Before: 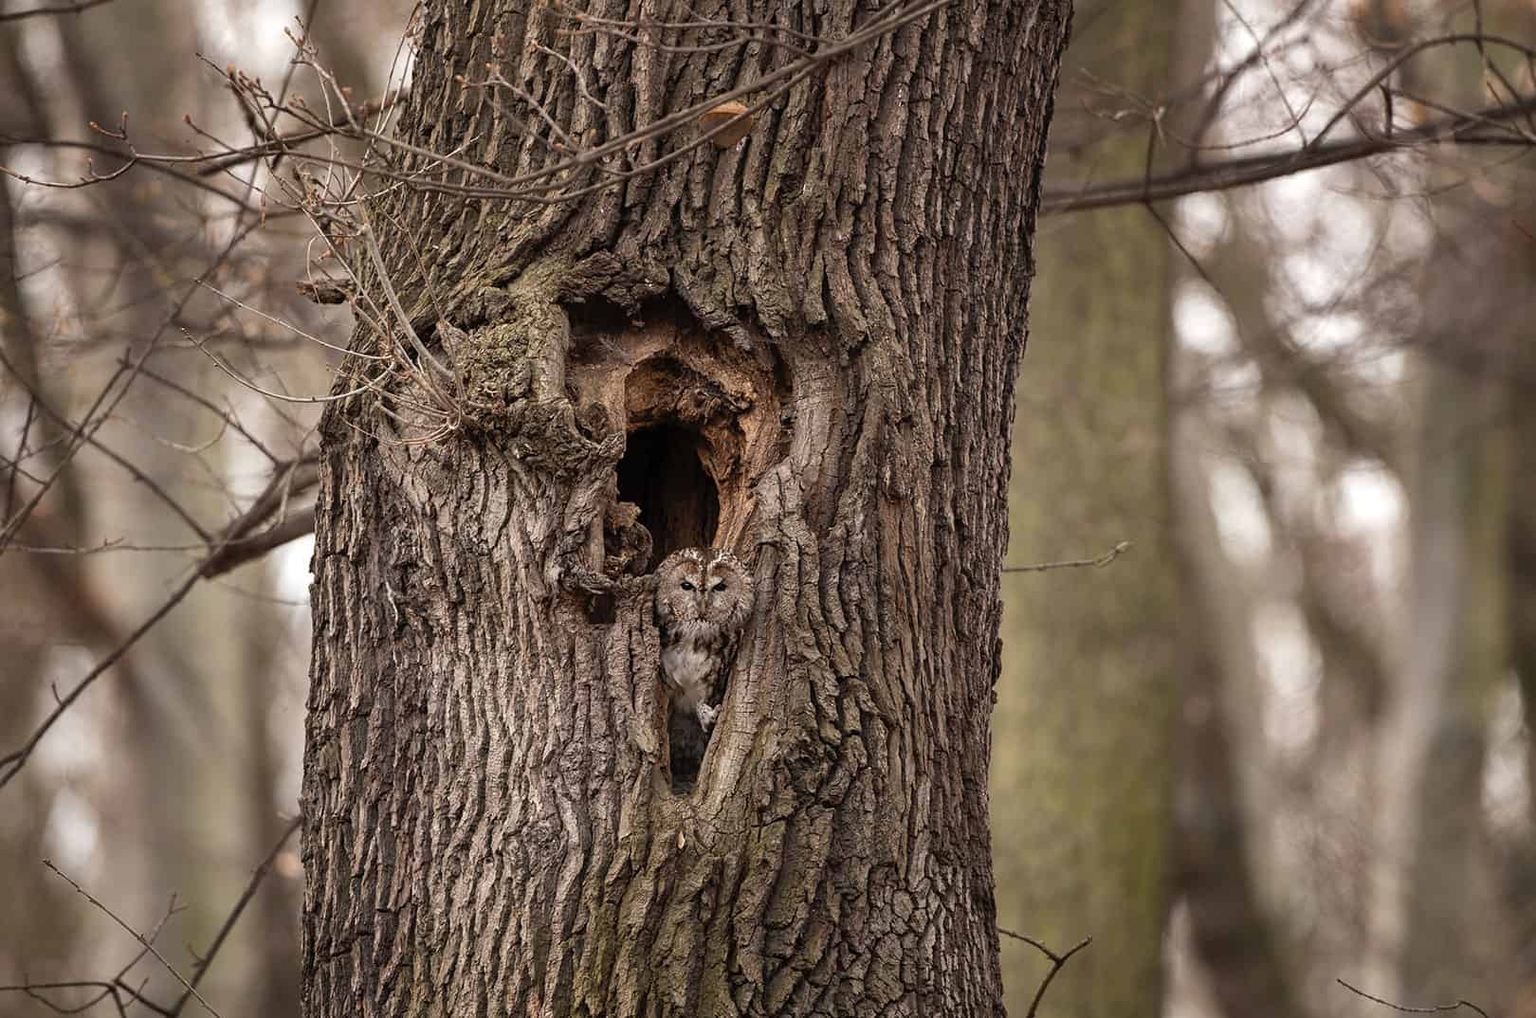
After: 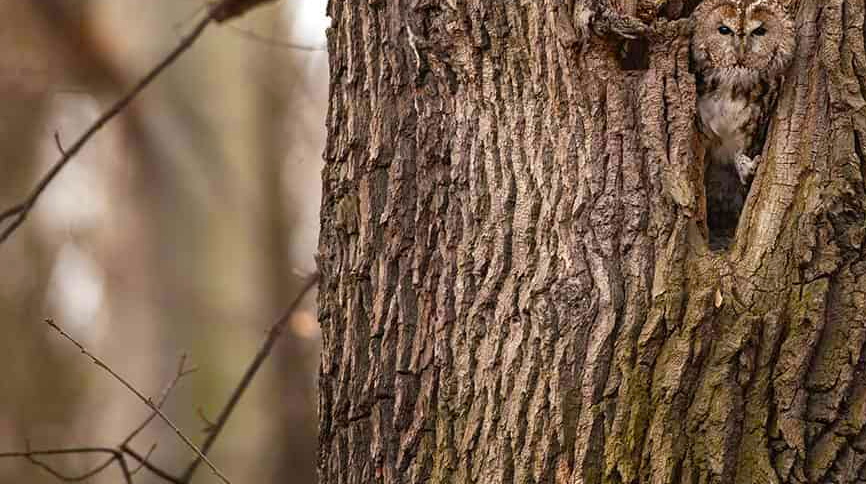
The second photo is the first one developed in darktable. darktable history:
velvia: strength 32.55%, mid-tones bias 0.204
crop and rotate: top 54.801%, right 46.483%, bottom 0.128%
